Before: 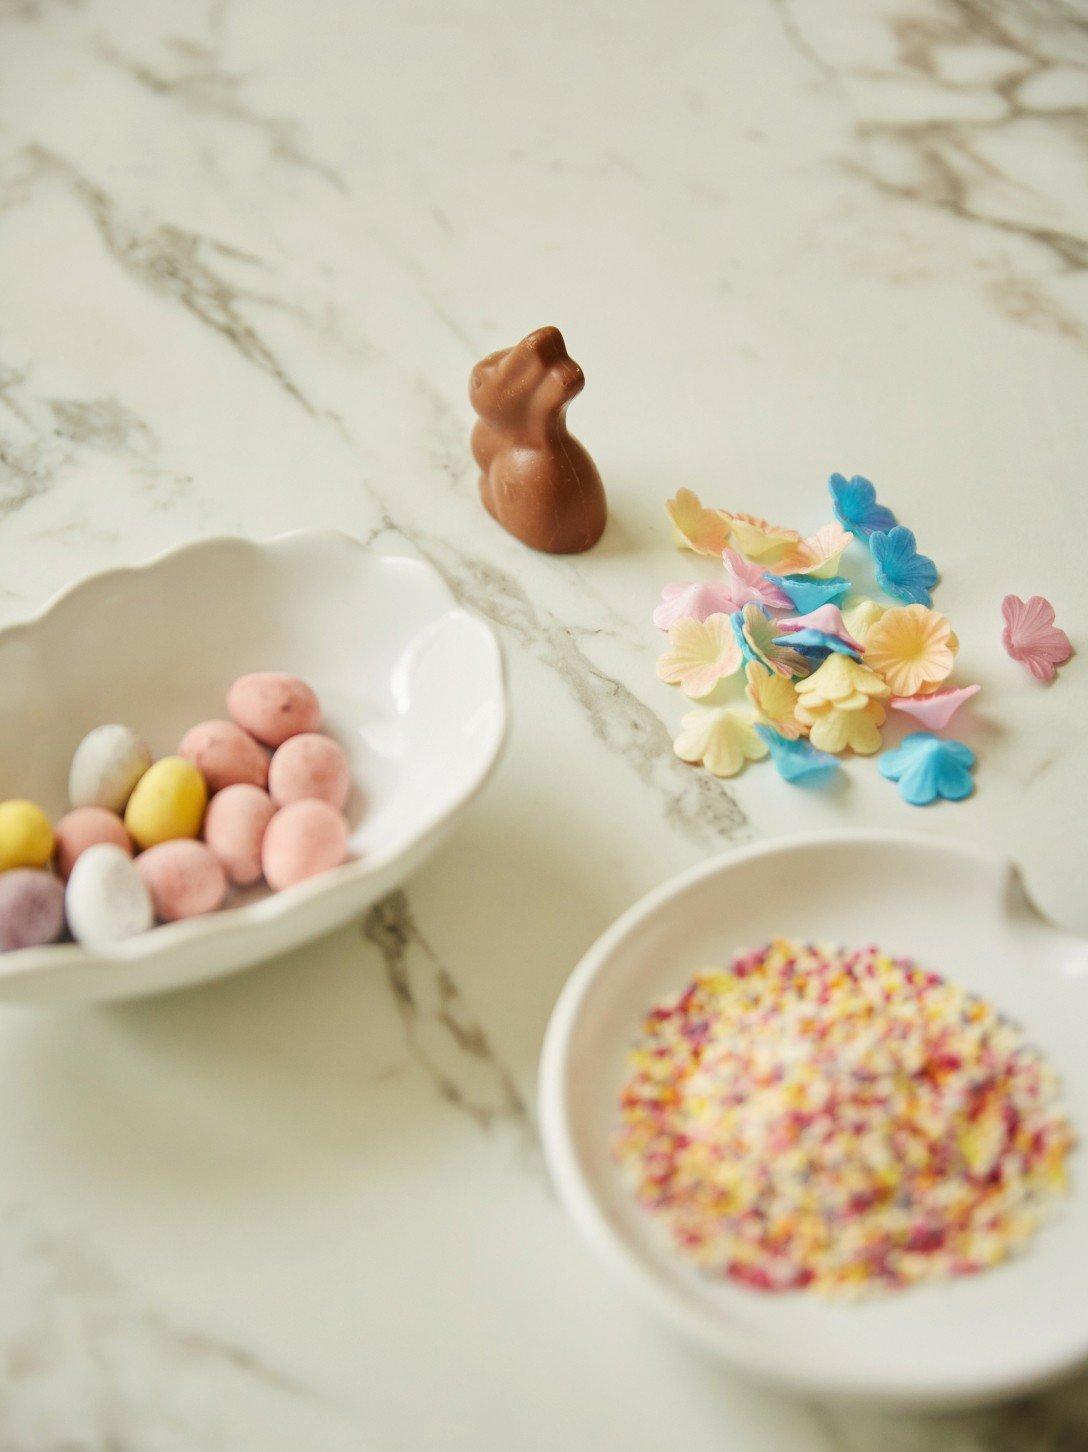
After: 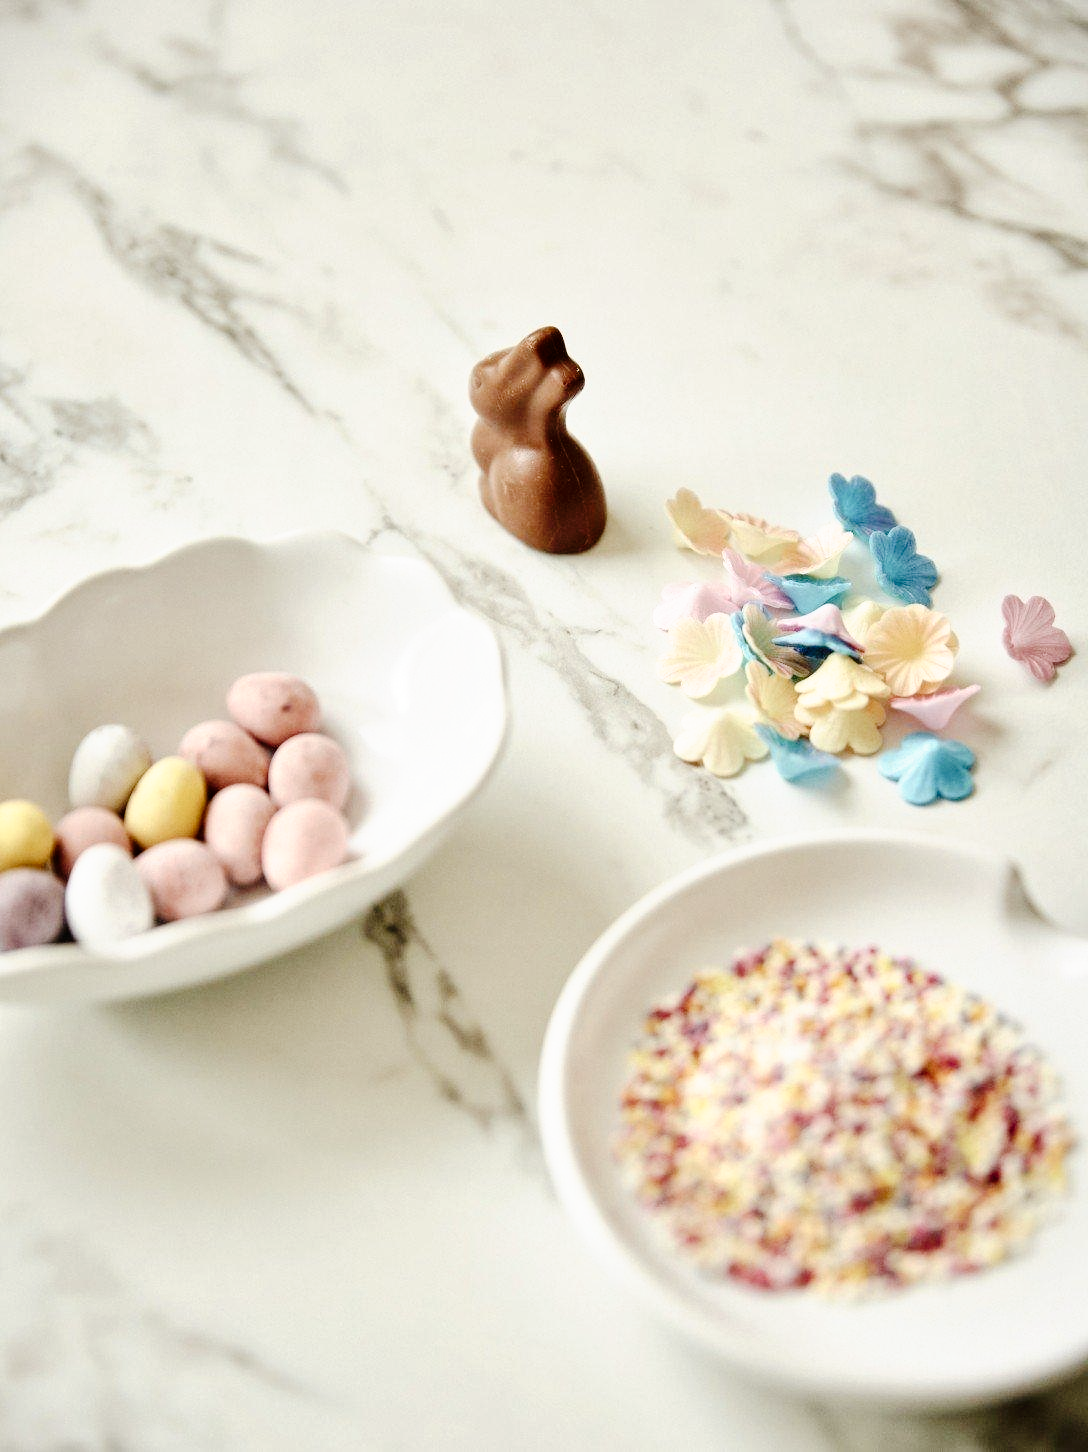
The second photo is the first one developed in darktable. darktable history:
tone curve: curves: ch0 [(0, 0) (0.003, 0) (0.011, 0.001) (0.025, 0.001) (0.044, 0.003) (0.069, 0.009) (0.1, 0.018) (0.136, 0.032) (0.177, 0.074) (0.224, 0.13) (0.277, 0.218) (0.335, 0.321) (0.399, 0.425) (0.468, 0.523) (0.543, 0.617) (0.623, 0.708) (0.709, 0.789) (0.801, 0.873) (0.898, 0.967) (1, 1)], preserve colors none
contrast brightness saturation: contrast 0.1, saturation -0.36
contrast equalizer: octaves 7, y [[0.6 ×6], [0.55 ×6], [0 ×6], [0 ×6], [0 ×6]], mix 0.3
